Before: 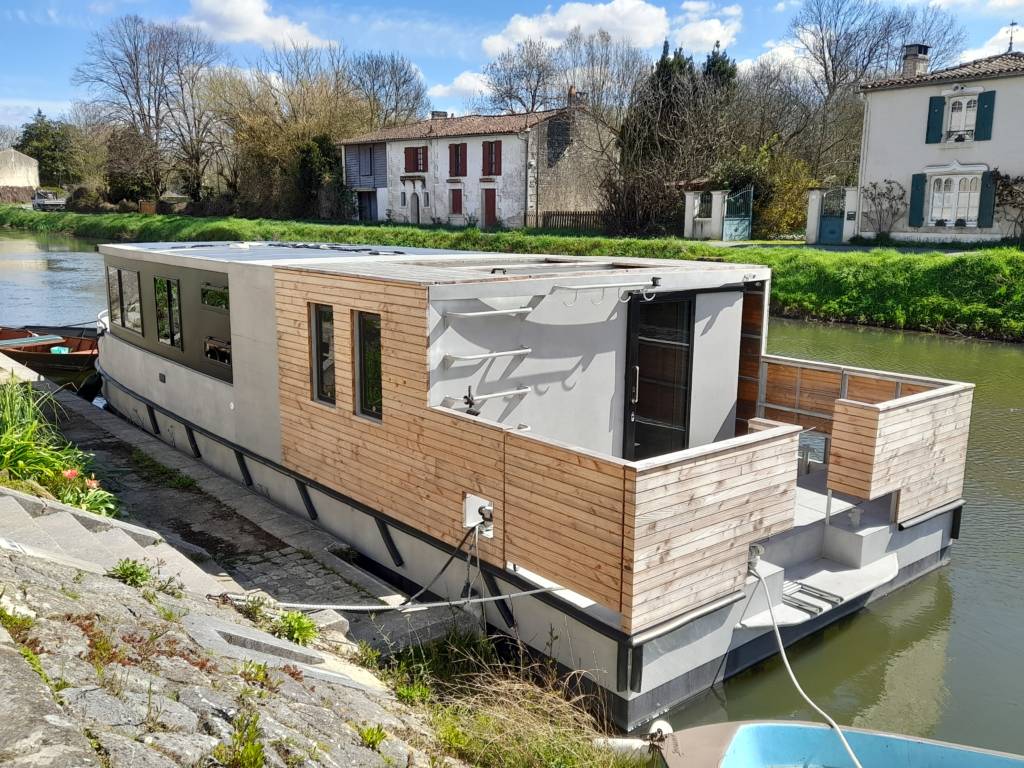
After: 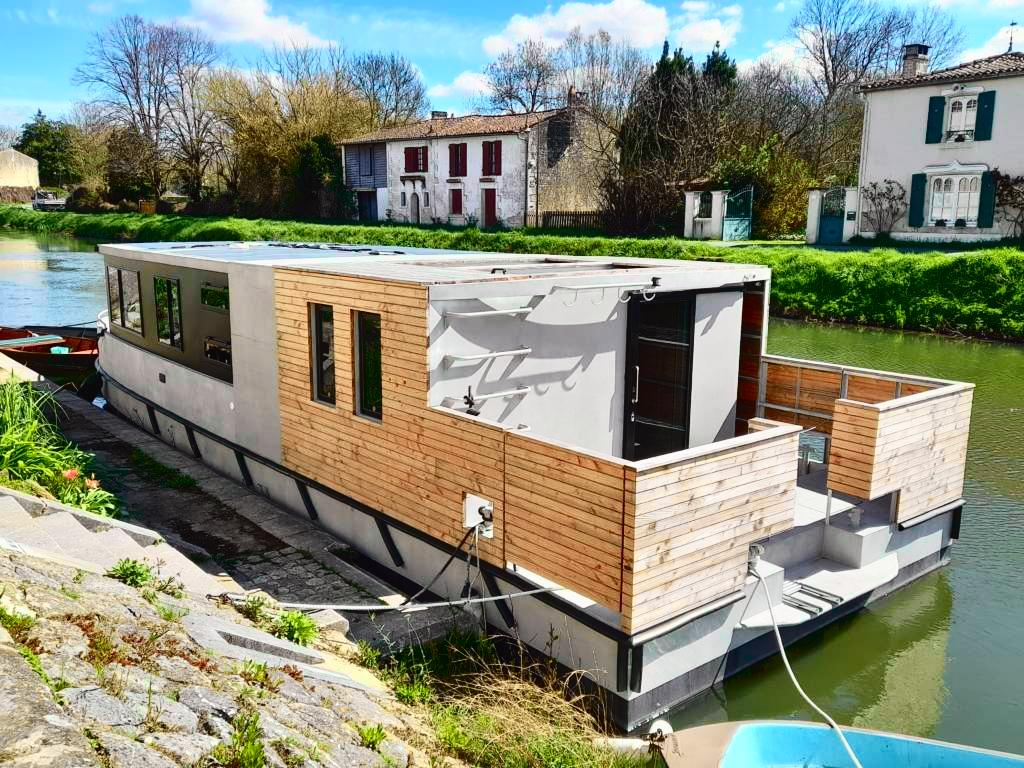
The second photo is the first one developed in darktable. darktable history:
tone curve: curves: ch0 [(0, 0.023) (0.137, 0.069) (0.249, 0.163) (0.487, 0.491) (0.778, 0.858) (0.896, 0.94) (1, 0.988)]; ch1 [(0, 0) (0.396, 0.369) (0.483, 0.459) (0.498, 0.5) (0.515, 0.517) (0.562, 0.6) (0.611, 0.667) (0.692, 0.744) (0.798, 0.863) (1, 1)]; ch2 [(0, 0) (0.426, 0.398) (0.483, 0.481) (0.503, 0.503) (0.526, 0.527) (0.549, 0.59) (0.62, 0.666) (0.705, 0.755) (0.985, 0.966)], color space Lab, independent channels, preserve colors none
